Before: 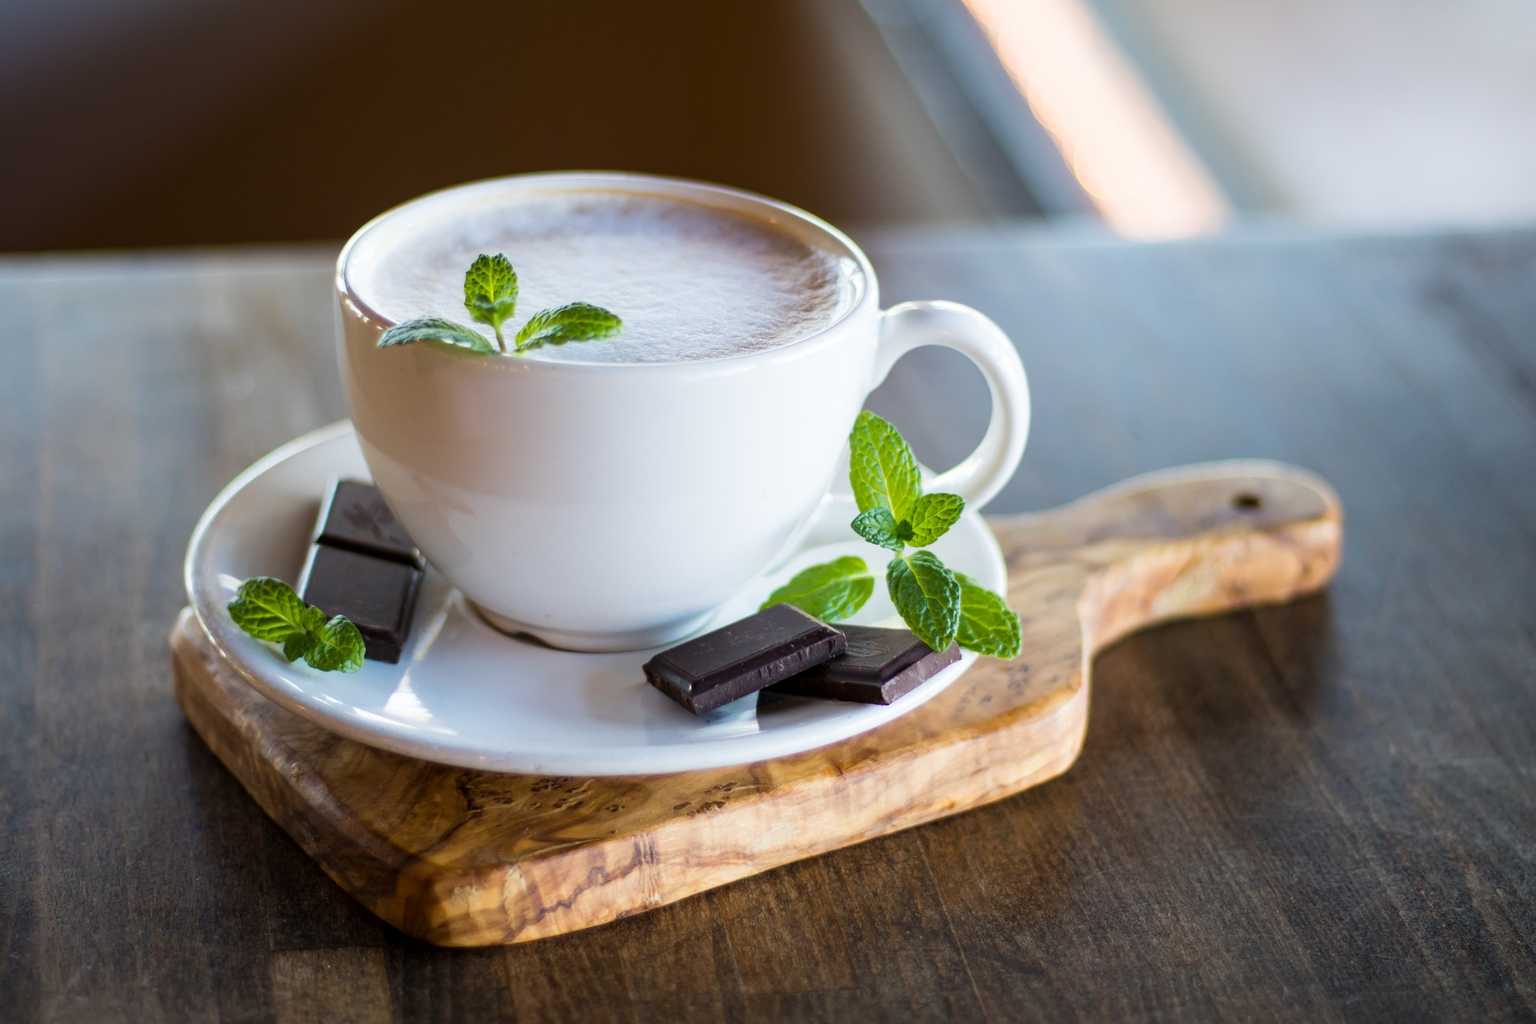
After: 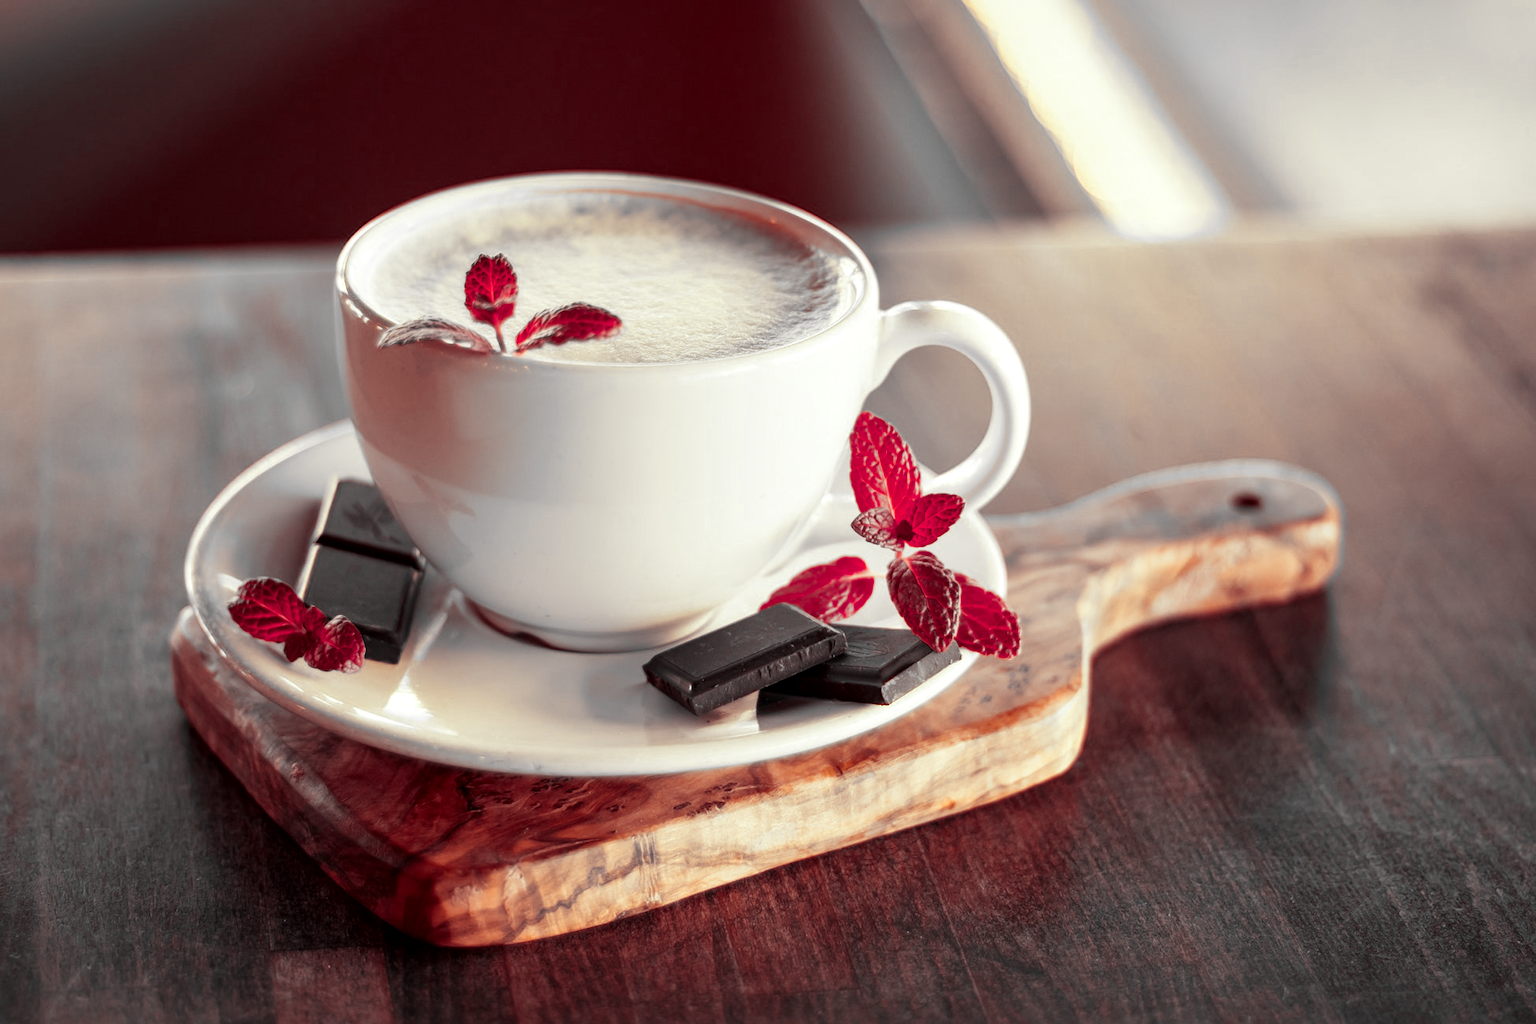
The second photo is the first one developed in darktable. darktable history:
channel mixer "1": red [0, 0.135, 0, 1, 0, 0, 0], green [0, 0.199, 0, 0, 1, 0, 0], blue [0 ×5, 1, 0]
channel mixer: red [0.167, 0, 0, 1, 0, 0, 0], green [-0.151, 0, 0, 0, 1, 0, 0], blue [0.199, 0 ×4, 1, 0] | blend: blend mode darken, opacity 100%; mask: uniform (no mask)
local contrast: mode bilateral grid, contrast 20, coarseness 50, detail 120%, midtone range 0.2
